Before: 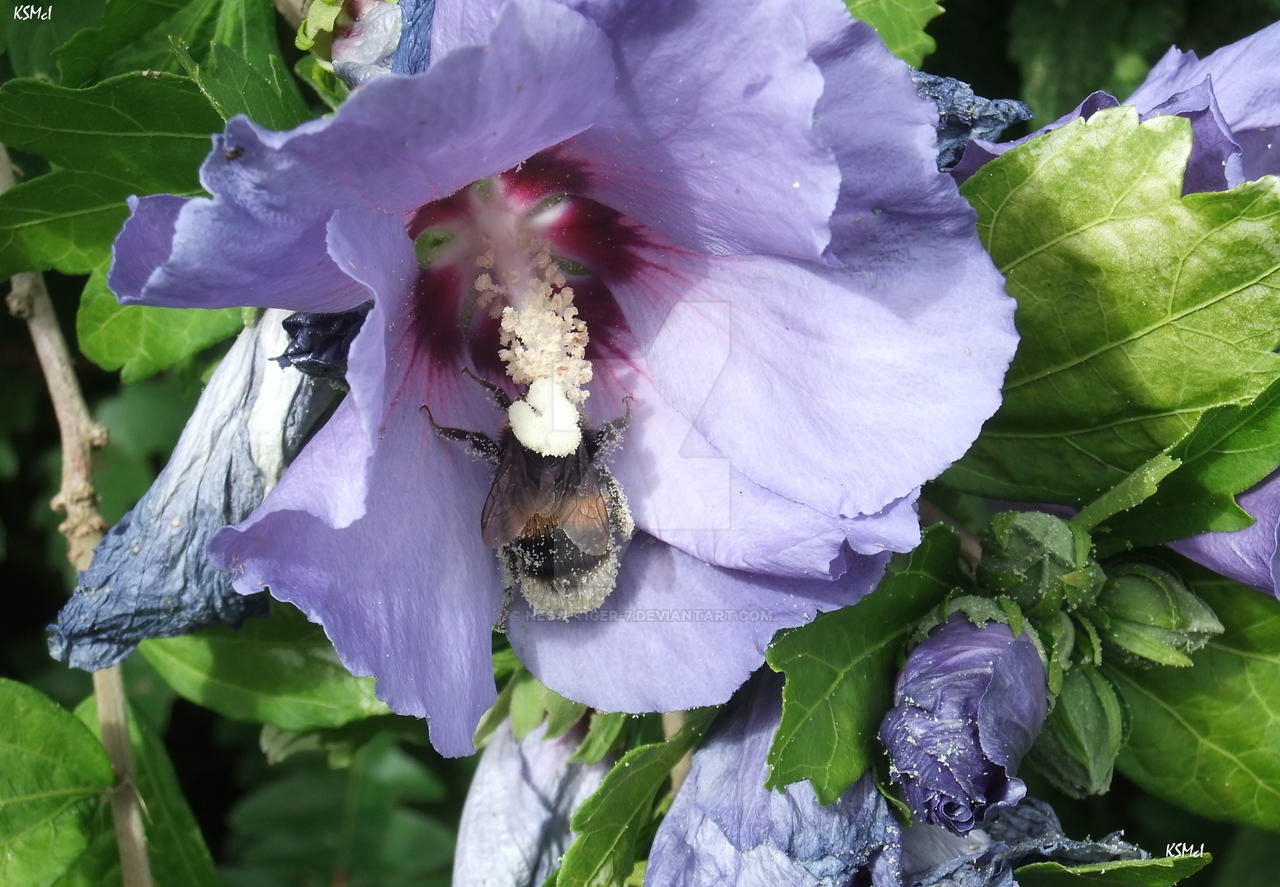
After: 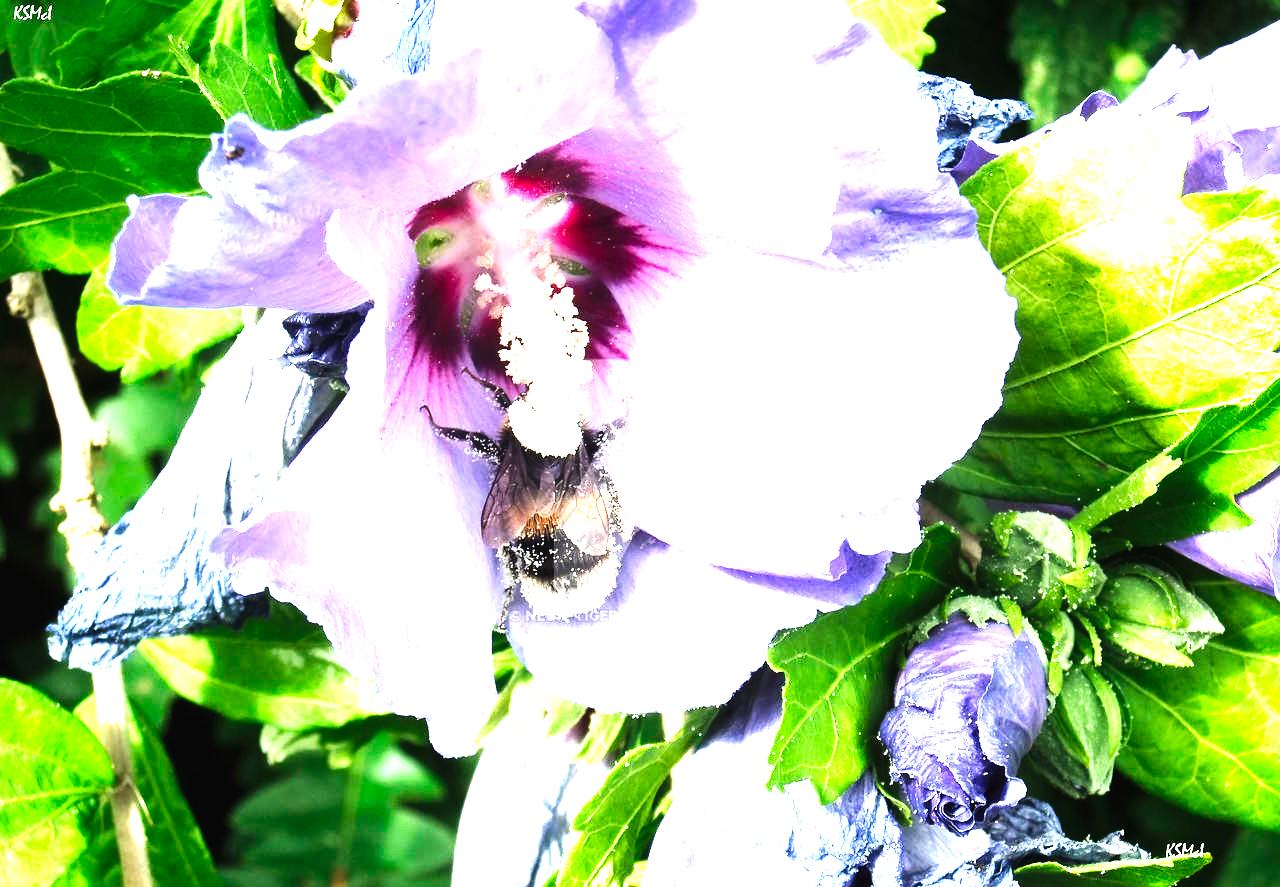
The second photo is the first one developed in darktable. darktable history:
base curve: curves: ch0 [(0, 0.003) (0.001, 0.002) (0.006, 0.004) (0.02, 0.022) (0.048, 0.086) (0.094, 0.234) (0.162, 0.431) (0.258, 0.629) (0.385, 0.8) (0.548, 0.918) (0.751, 0.988) (1, 1)], preserve colors none
levels: white 90.69%, levels [0, 0.352, 0.703]
exposure: exposure -0.152 EV, compensate highlight preservation false
